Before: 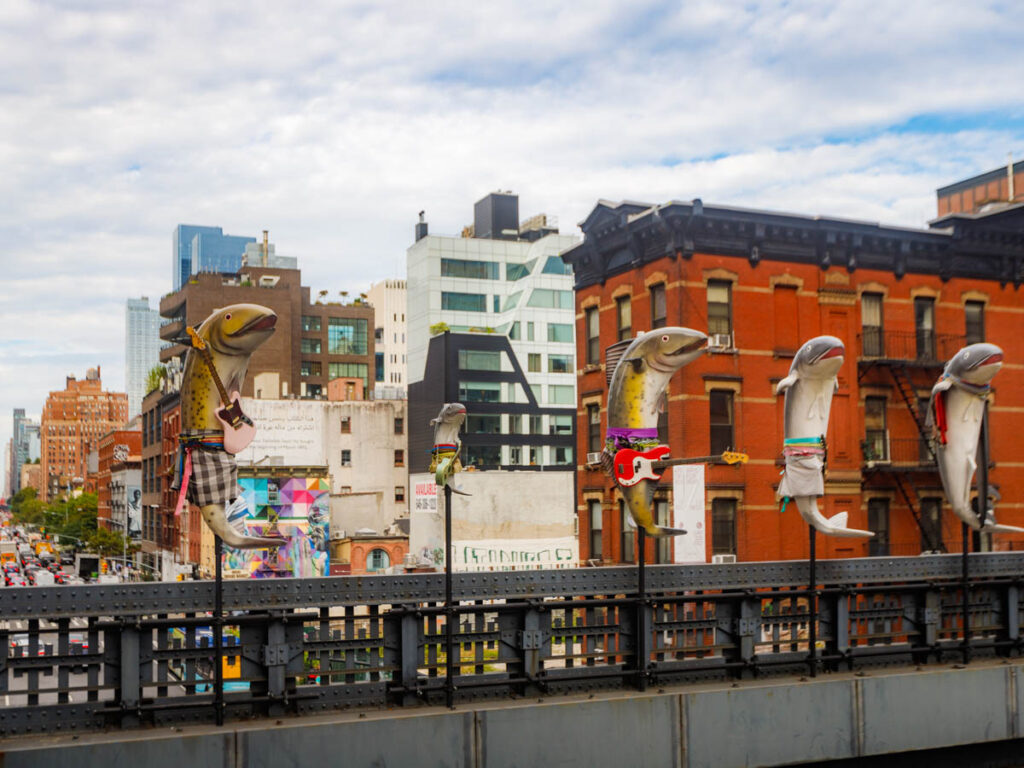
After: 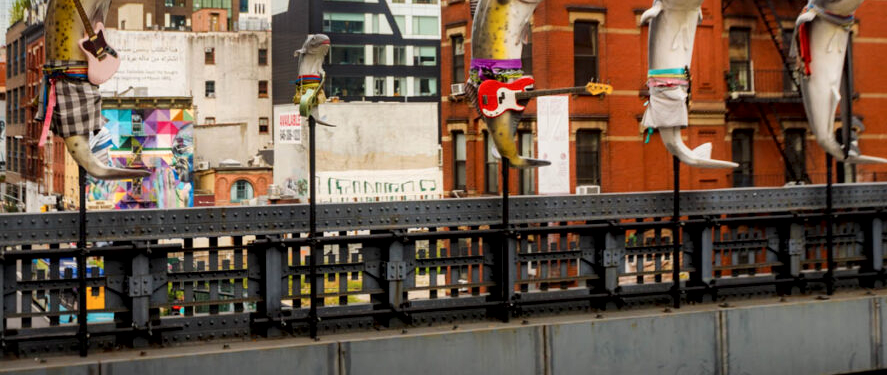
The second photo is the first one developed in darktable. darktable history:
crop and rotate: left 13.306%, top 48.129%, bottom 2.928%
local contrast: mode bilateral grid, contrast 25, coarseness 47, detail 151%, midtone range 0.2
